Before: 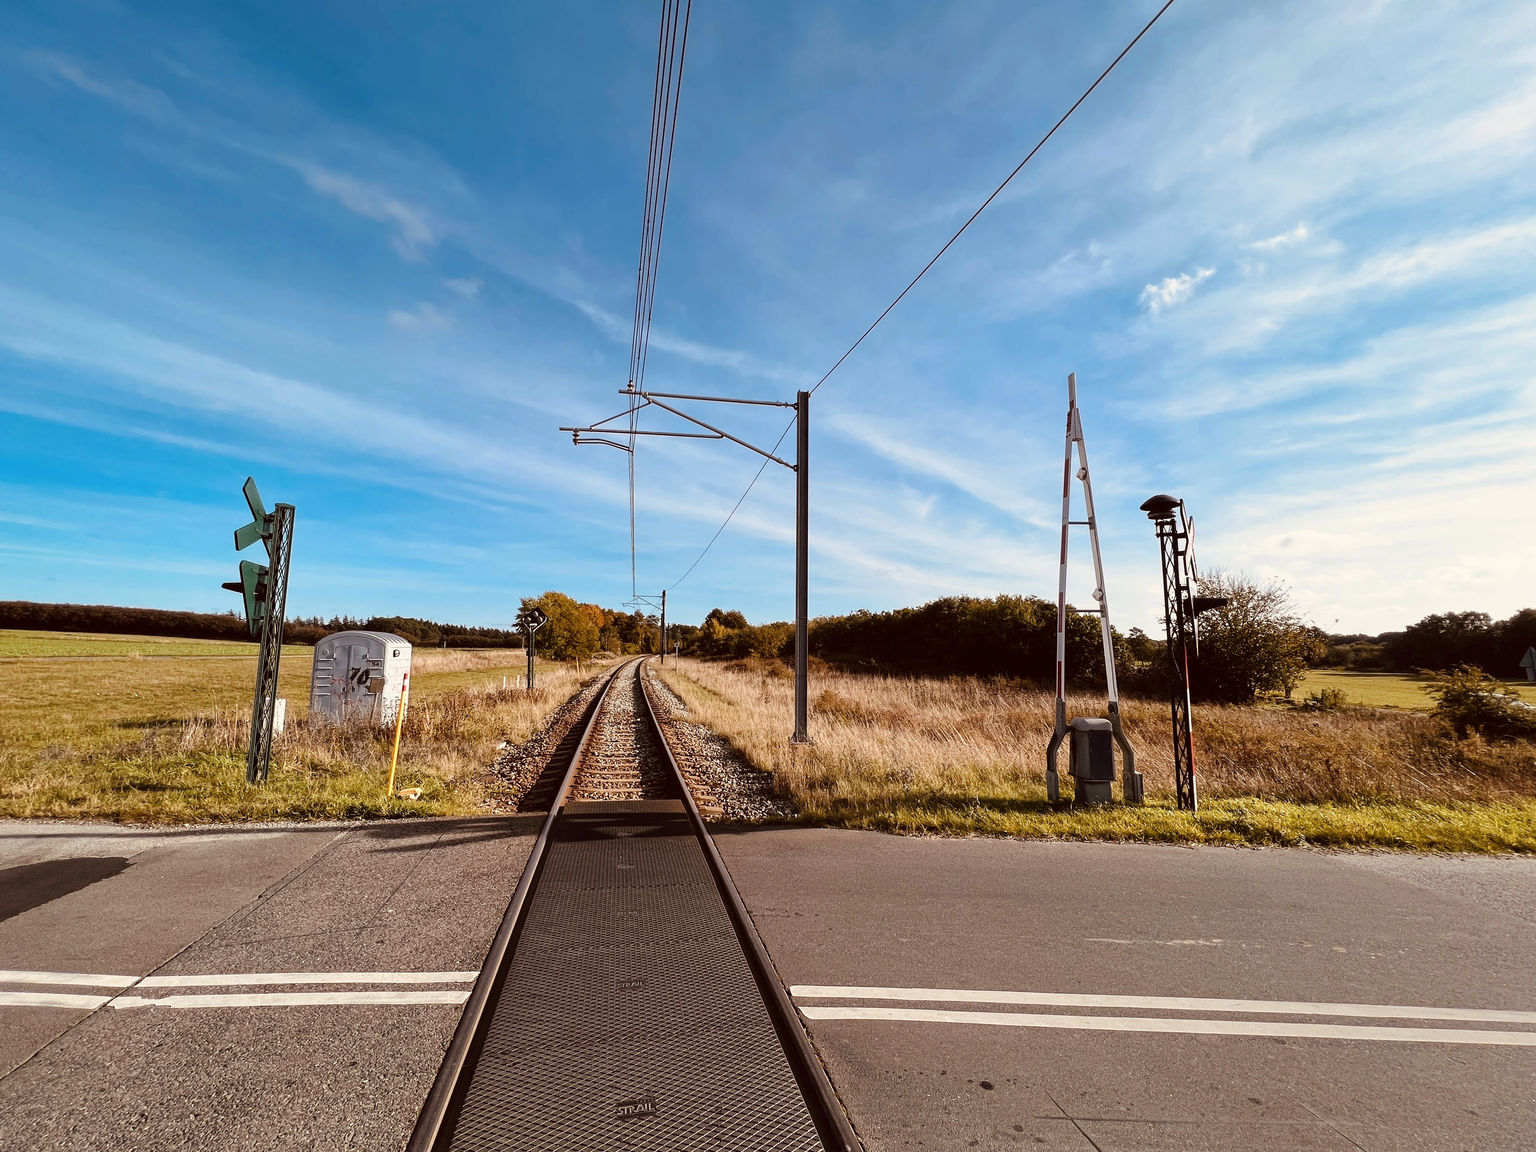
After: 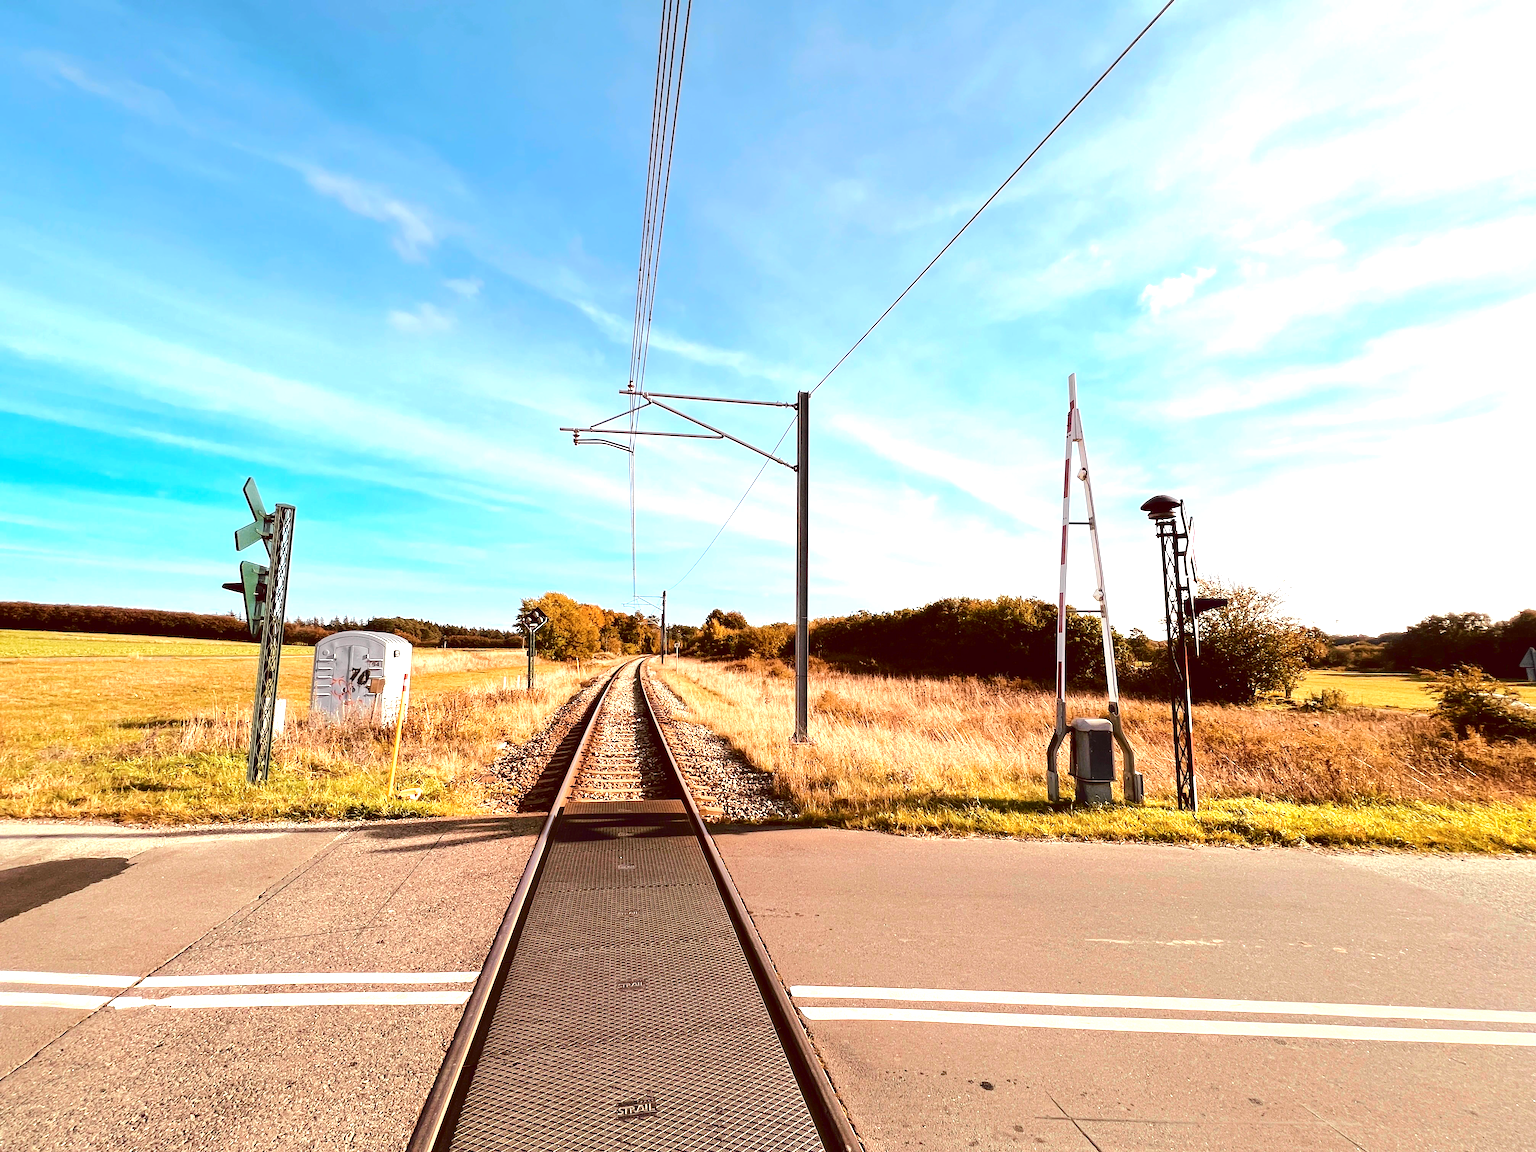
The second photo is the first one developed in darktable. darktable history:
exposure: black level correction 0, exposure 1.1 EV, compensate highlight preservation false
tone curve: curves: ch0 [(0, 0.019) (0.066, 0.054) (0.184, 0.184) (0.369, 0.417) (0.501, 0.586) (0.617, 0.71) (0.743, 0.787) (0.997, 0.997)]; ch1 [(0, 0) (0.187, 0.156) (0.388, 0.372) (0.437, 0.428) (0.474, 0.472) (0.499, 0.5) (0.521, 0.514) (0.548, 0.567) (0.6, 0.629) (0.82, 0.831) (1, 1)]; ch2 [(0, 0) (0.234, 0.227) (0.352, 0.372) (0.459, 0.484) (0.5, 0.505) (0.518, 0.516) (0.529, 0.541) (0.56, 0.594) (0.607, 0.644) (0.74, 0.771) (0.858, 0.873) (0.999, 0.994)], color space Lab, independent channels, preserve colors none
